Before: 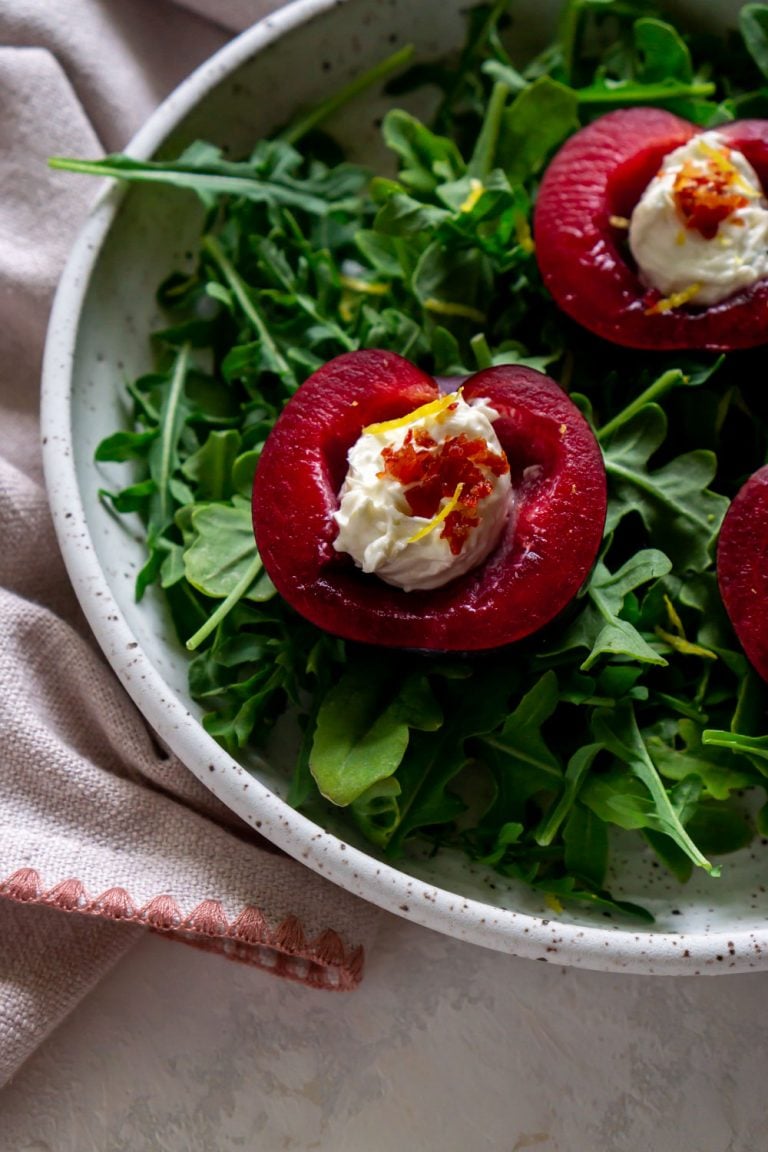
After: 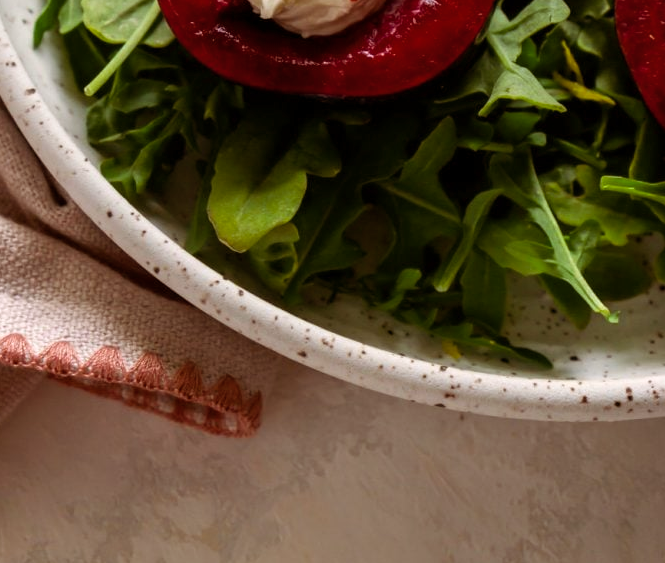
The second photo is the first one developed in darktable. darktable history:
color balance rgb: shadows lift › chroma 4.41%, shadows lift › hue 27°, power › chroma 2.5%, power › hue 70°, highlights gain › chroma 1%, highlights gain › hue 27°, saturation formula JzAzBz (2021)
crop and rotate: left 13.306%, top 48.129%, bottom 2.928%
